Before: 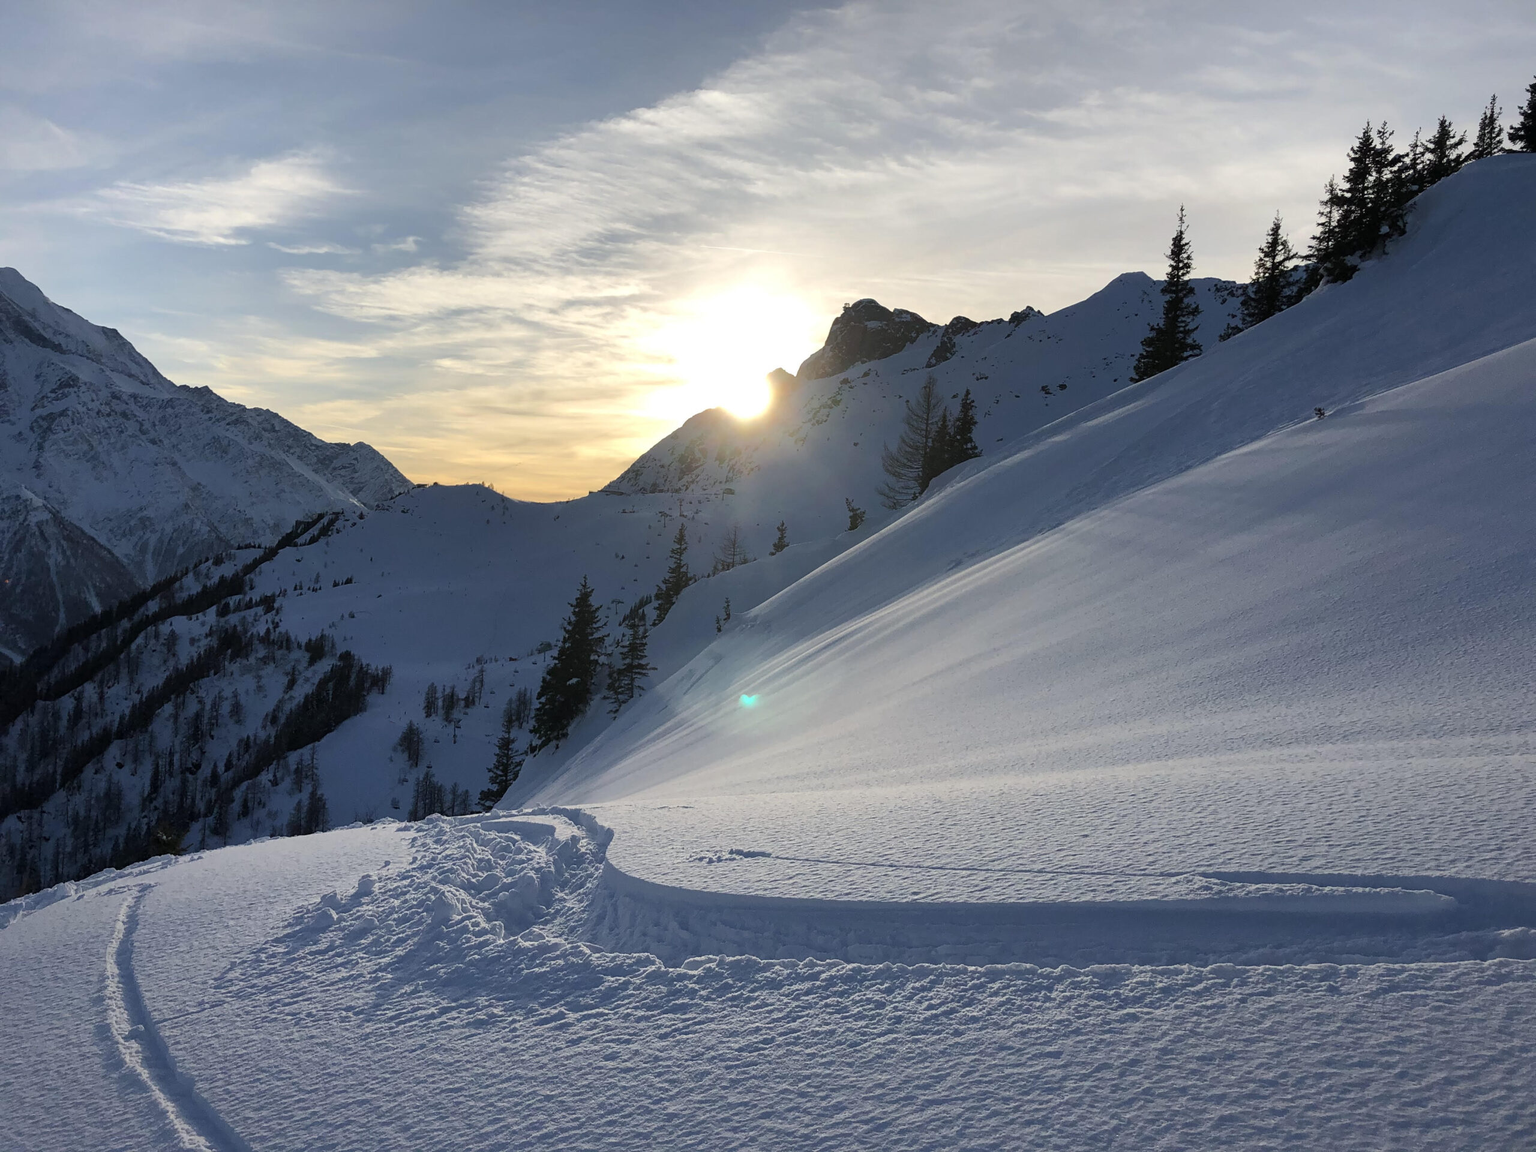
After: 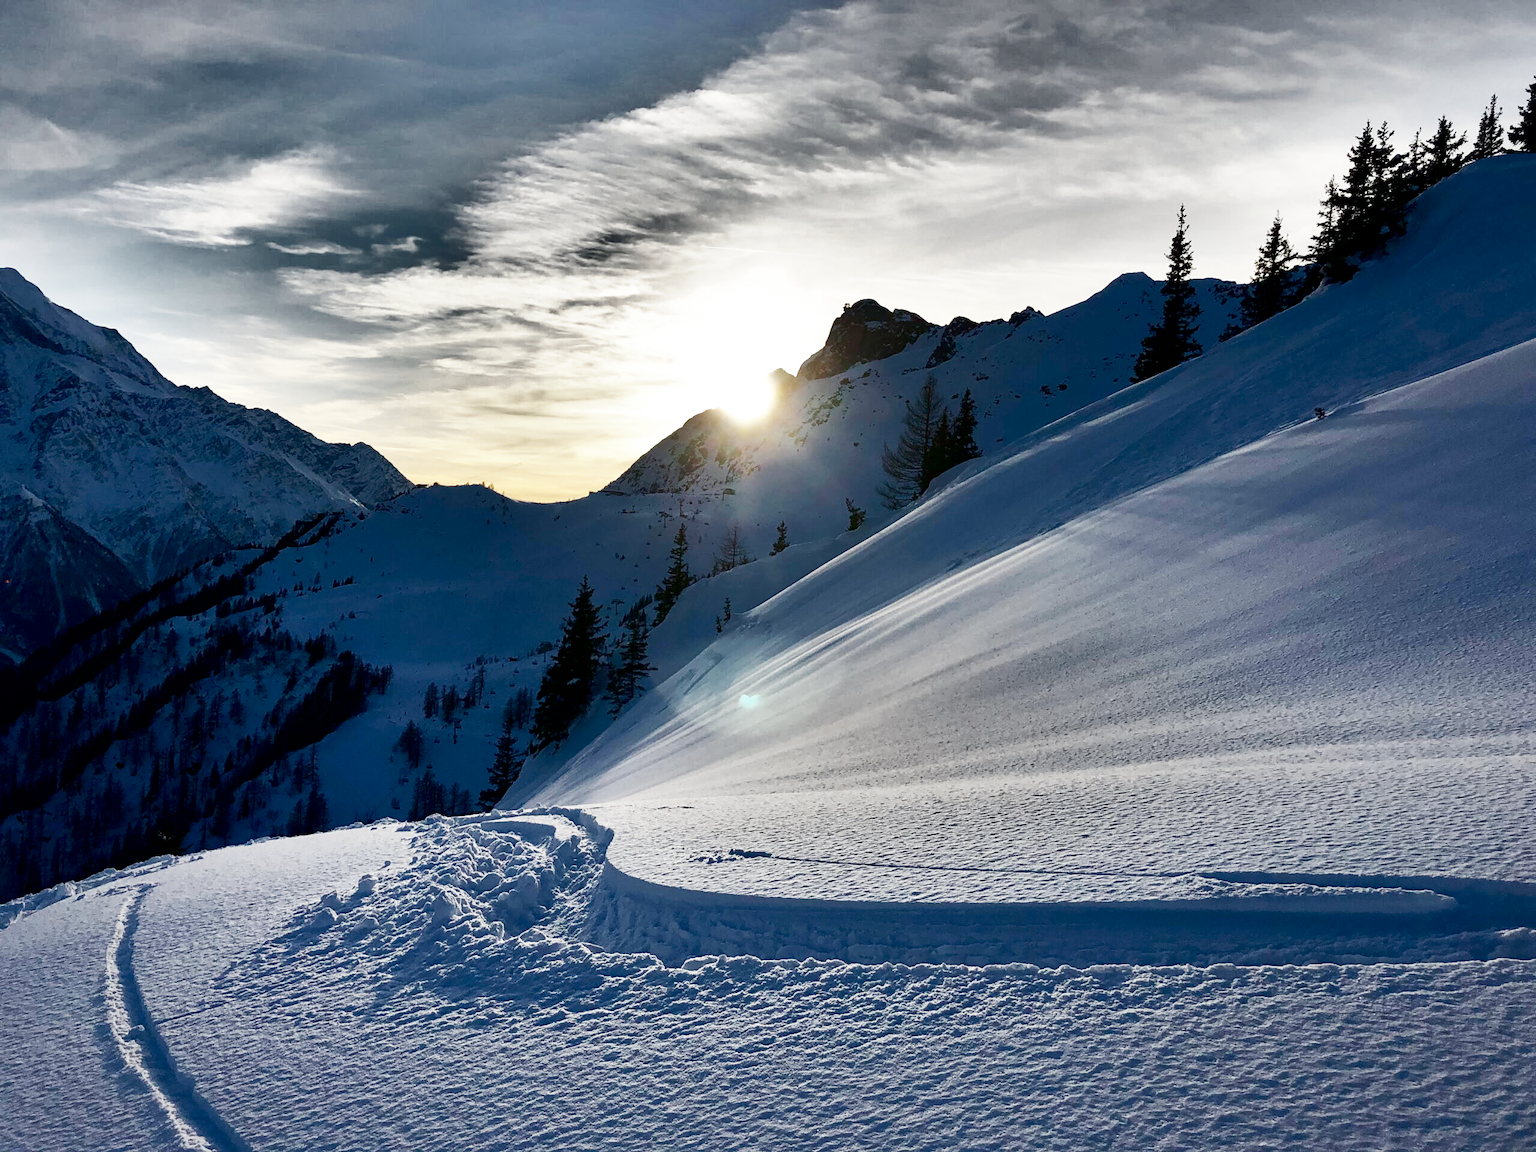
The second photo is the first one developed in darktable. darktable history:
base curve: curves: ch0 [(0, 0) (0.012, 0.01) (0.073, 0.168) (0.31, 0.711) (0.645, 0.957) (1, 1)], preserve colors none
shadows and highlights: shadows 19.13, highlights -83.41, soften with gaussian
contrast brightness saturation: brightness -0.52
